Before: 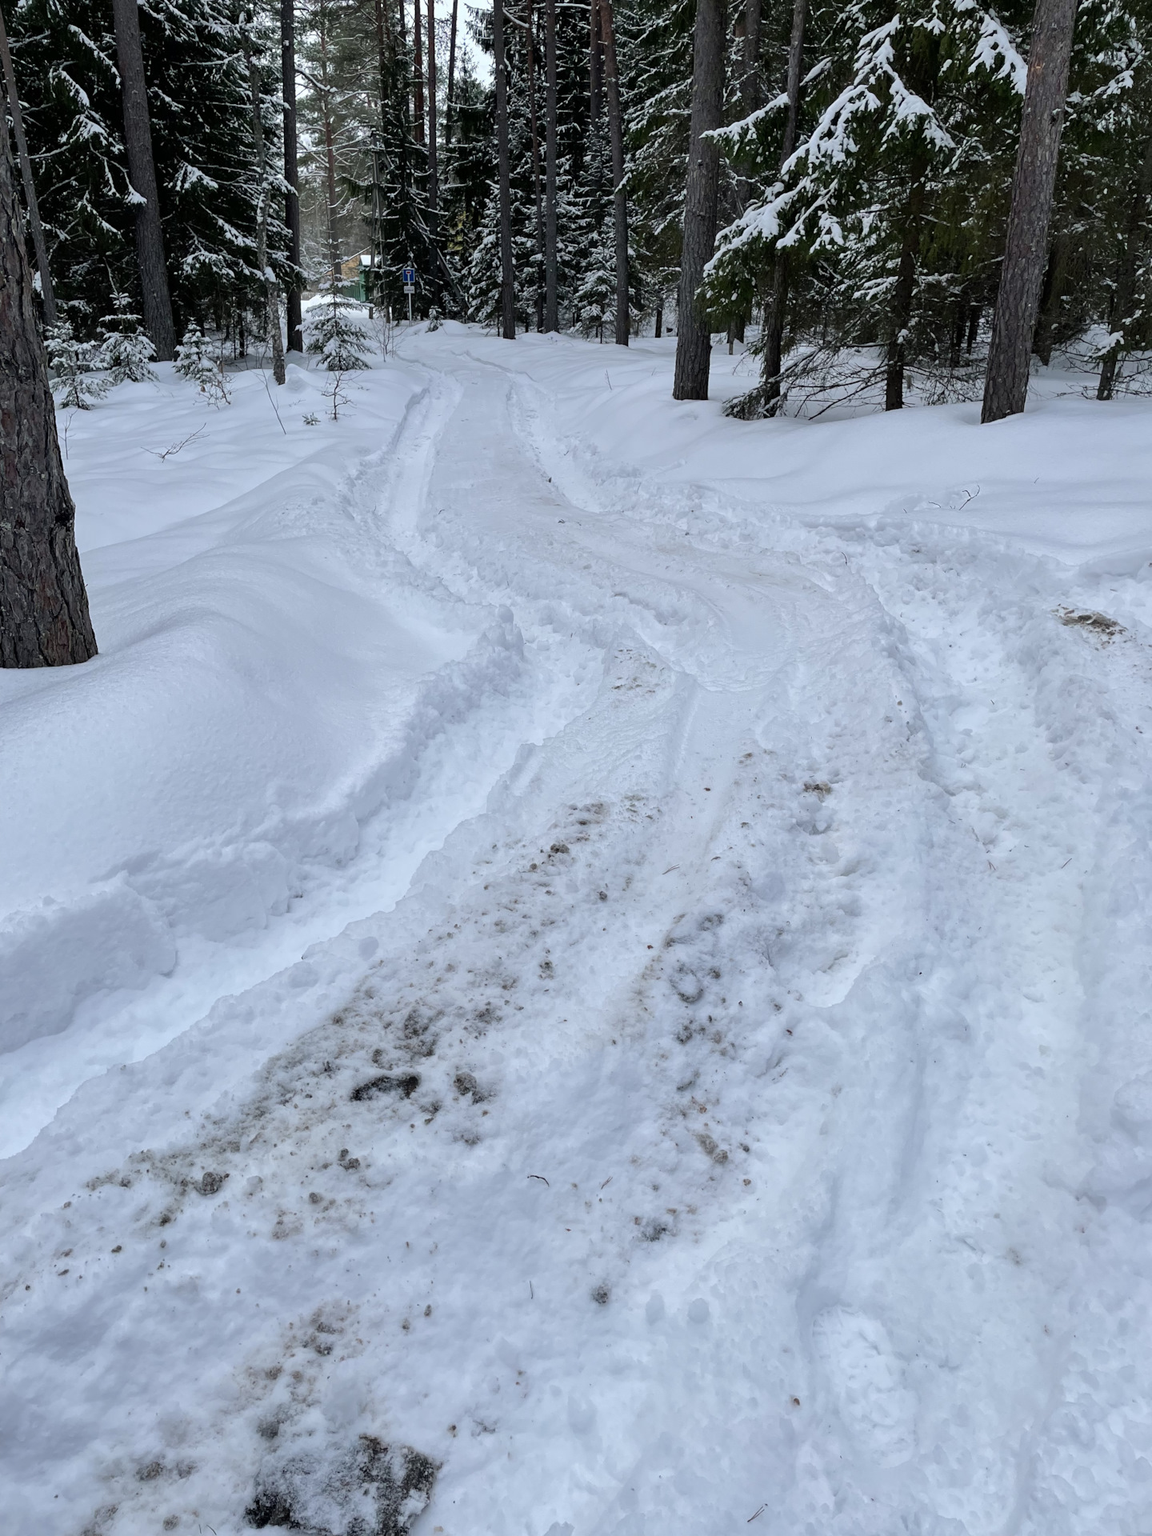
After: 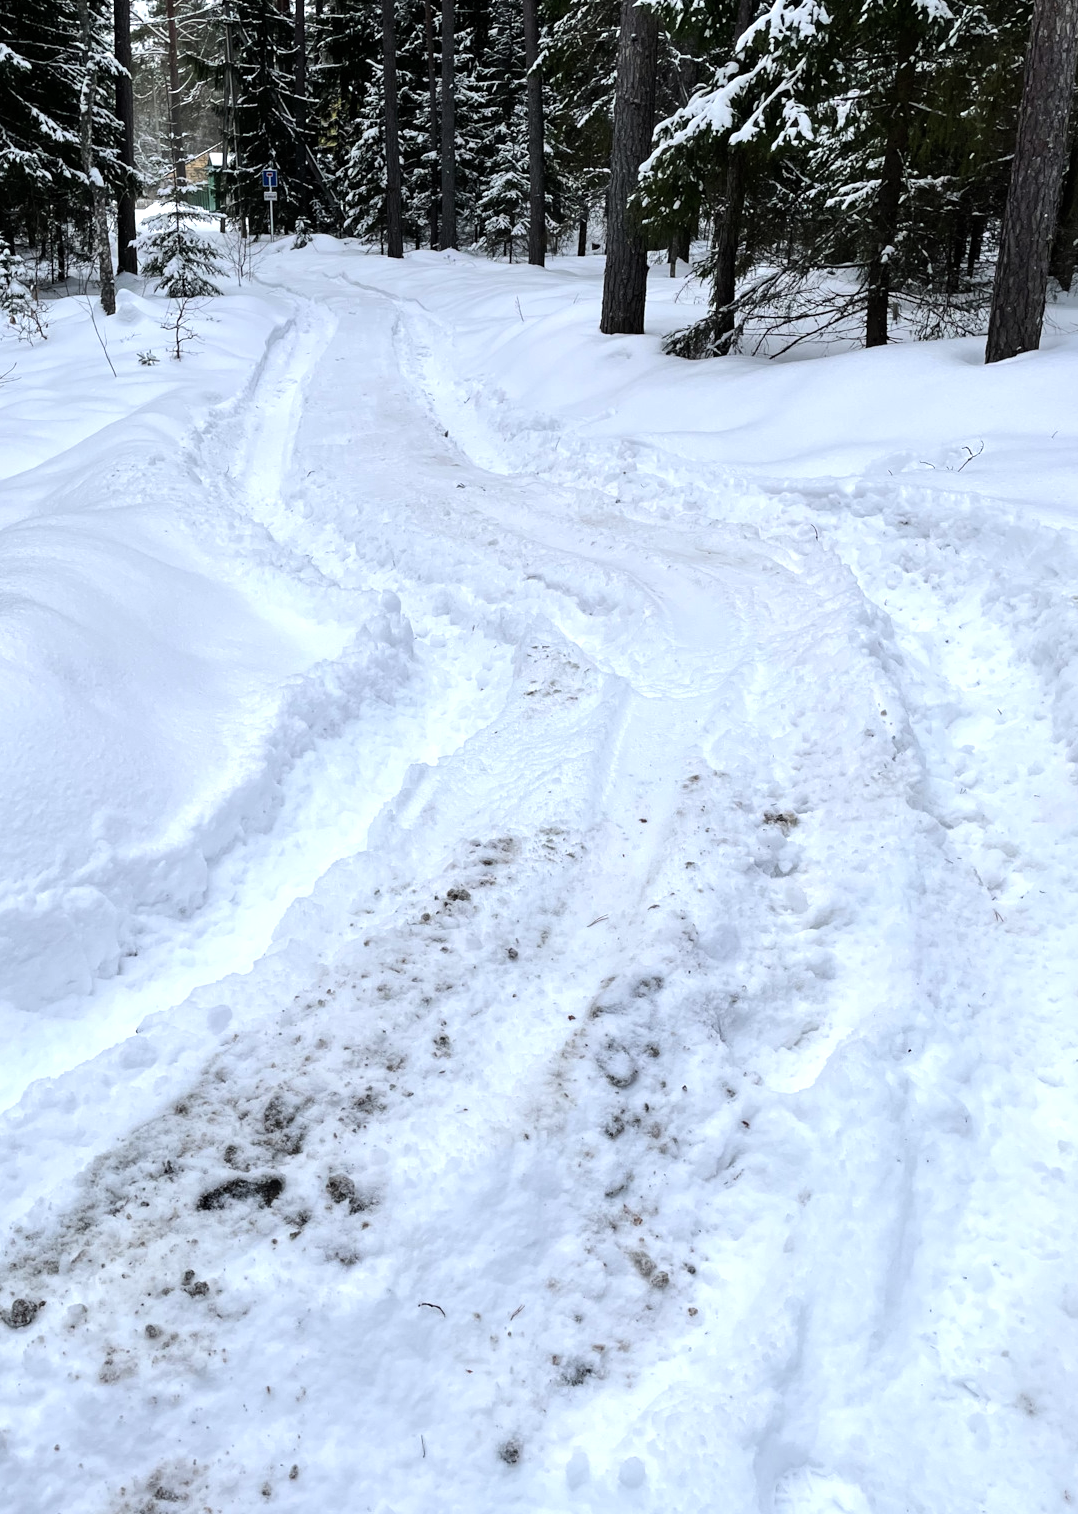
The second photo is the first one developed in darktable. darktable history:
crop: left 16.768%, top 8.653%, right 8.362%, bottom 12.485%
tone equalizer: -8 EV -0.75 EV, -7 EV -0.7 EV, -6 EV -0.6 EV, -5 EV -0.4 EV, -3 EV 0.4 EV, -2 EV 0.6 EV, -1 EV 0.7 EV, +0 EV 0.75 EV, edges refinement/feathering 500, mask exposure compensation -1.57 EV, preserve details no
